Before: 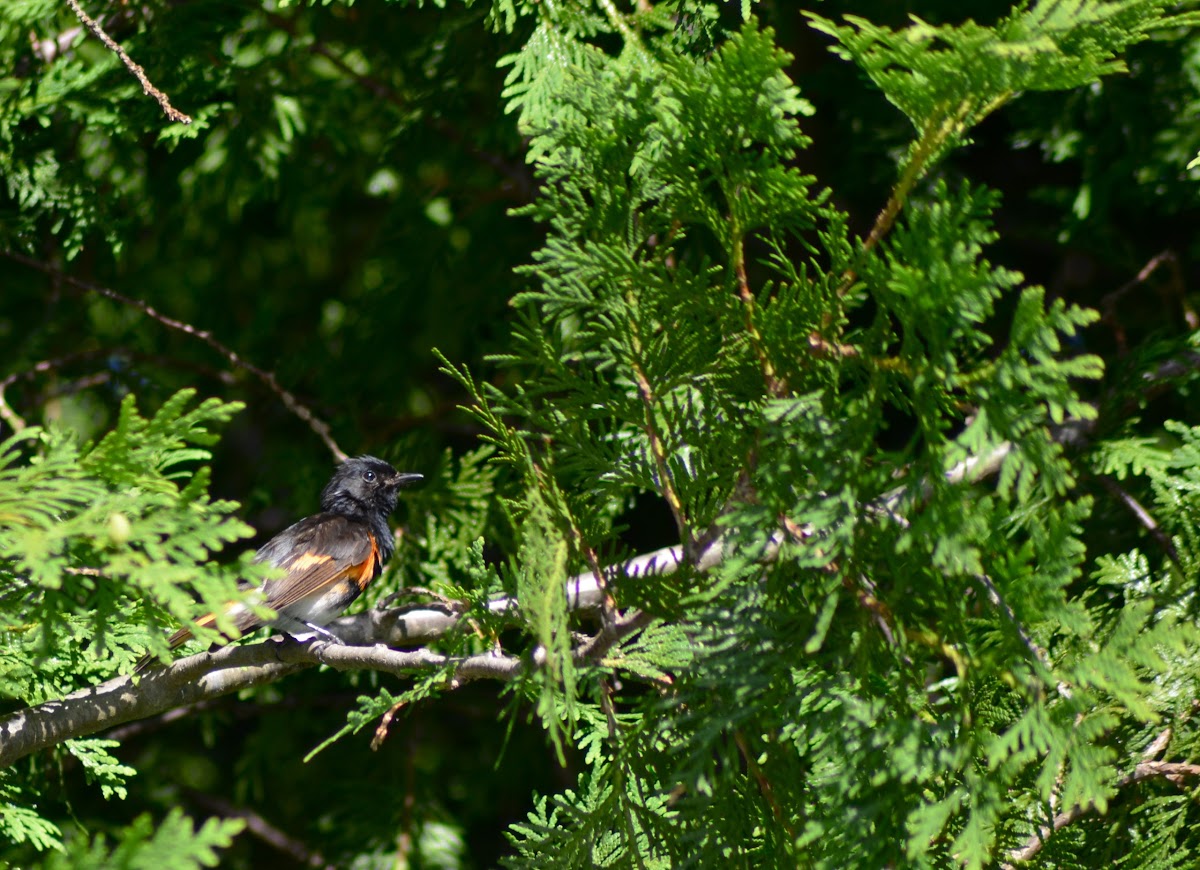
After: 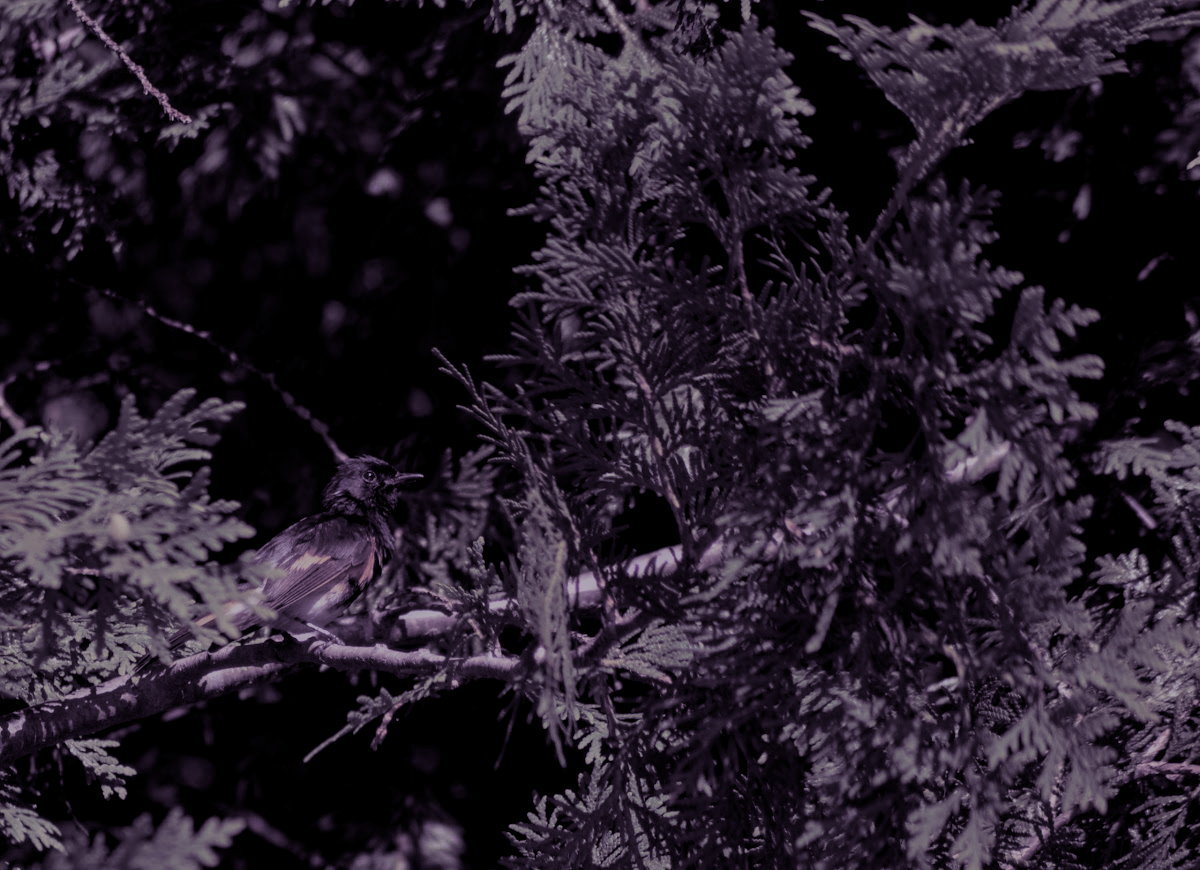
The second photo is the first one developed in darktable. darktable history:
local contrast: on, module defaults
exposure: exposure -1.468 EV, compensate highlight preservation false
split-toning: shadows › hue 266.4°, shadows › saturation 0.4, highlights › hue 61.2°, highlights › saturation 0.3, compress 0%
